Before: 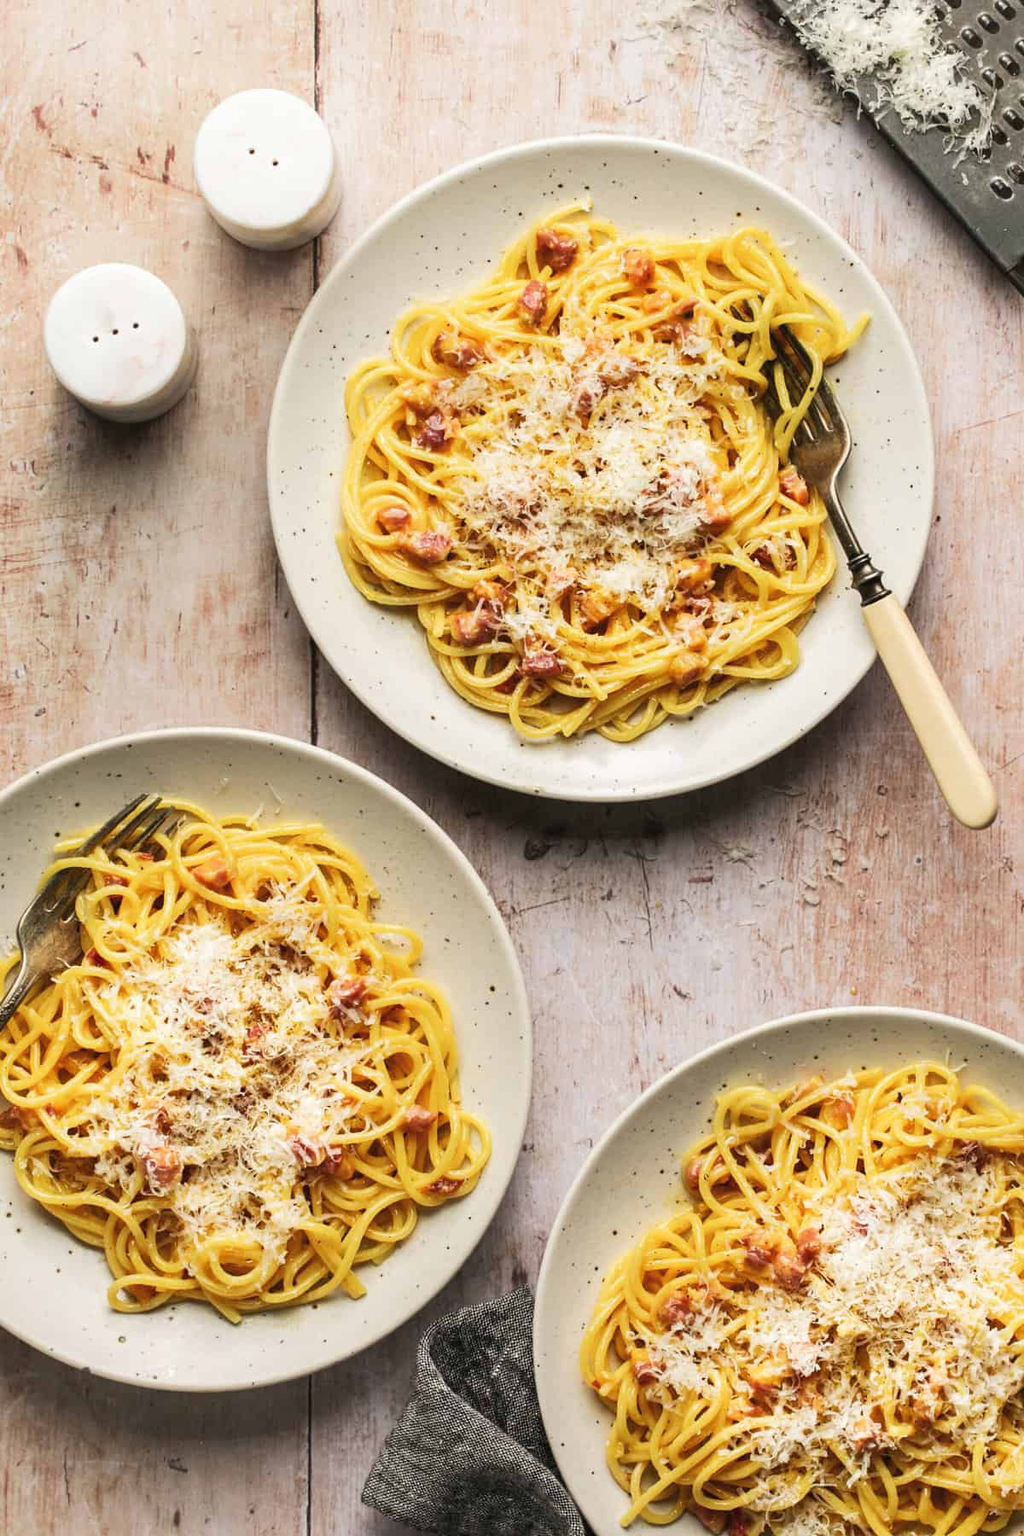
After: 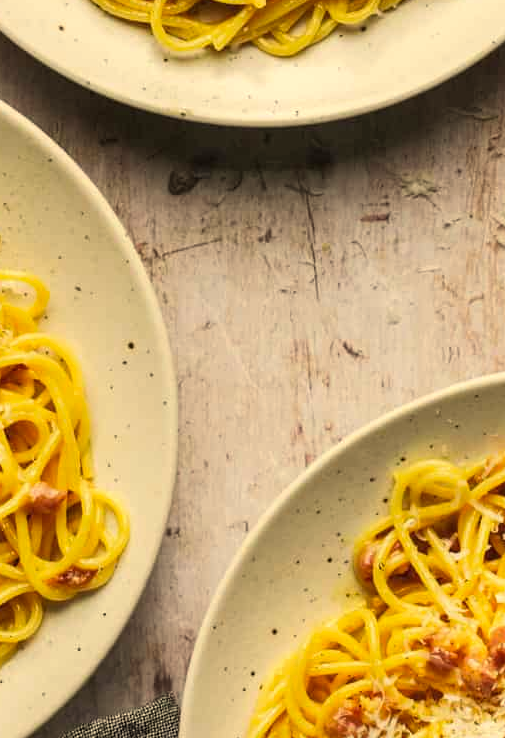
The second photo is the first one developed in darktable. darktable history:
crop: left 37.221%, top 45.169%, right 20.63%, bottom 13.777%
color correction: highlights a* 2.72, highlights b* 22.8
